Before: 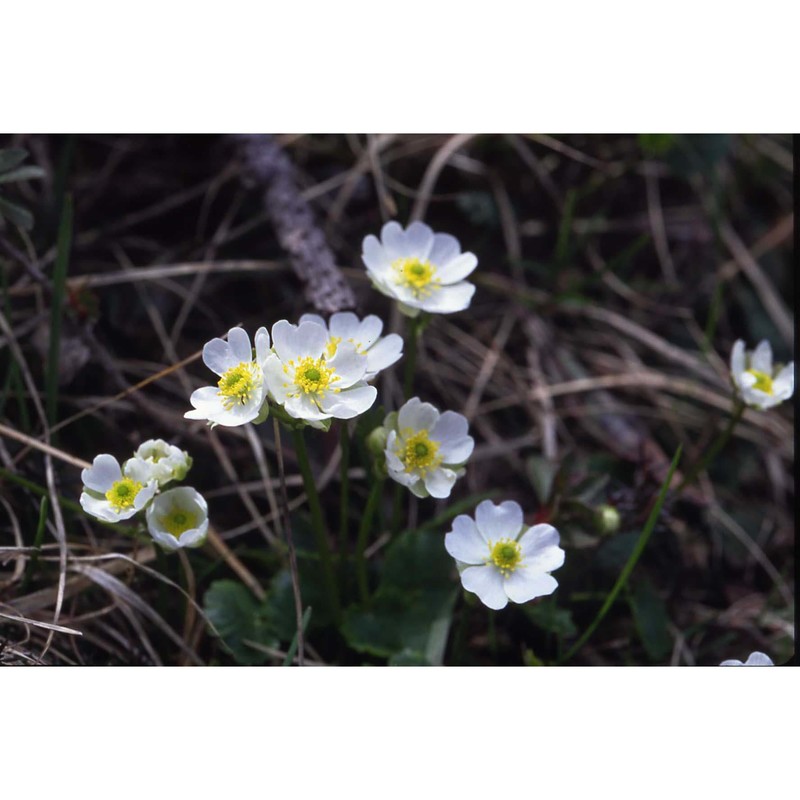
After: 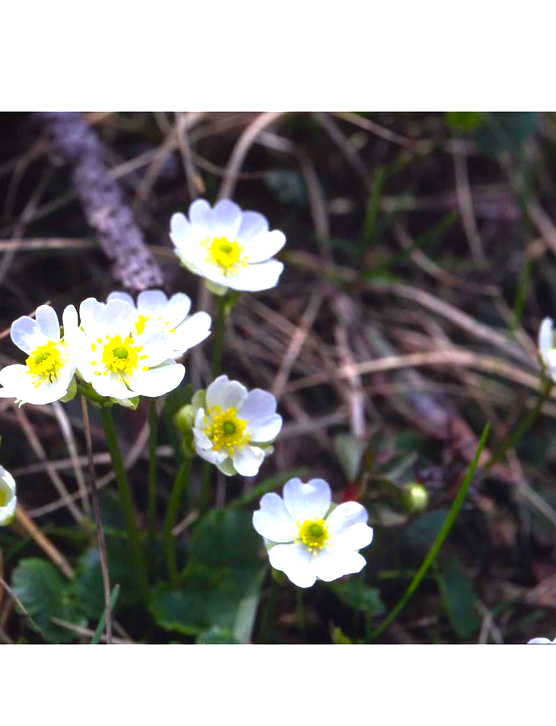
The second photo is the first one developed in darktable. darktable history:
color balance rgb: linear chroma grading › global chroma 15%, perceptual saturation grading › global saturation 30%
exposure: exposure 1 EV, compensate highlight preservation false
crop and rotate: left 24.034%, top 2.838%, right 6.406%, bottom 6.299%
